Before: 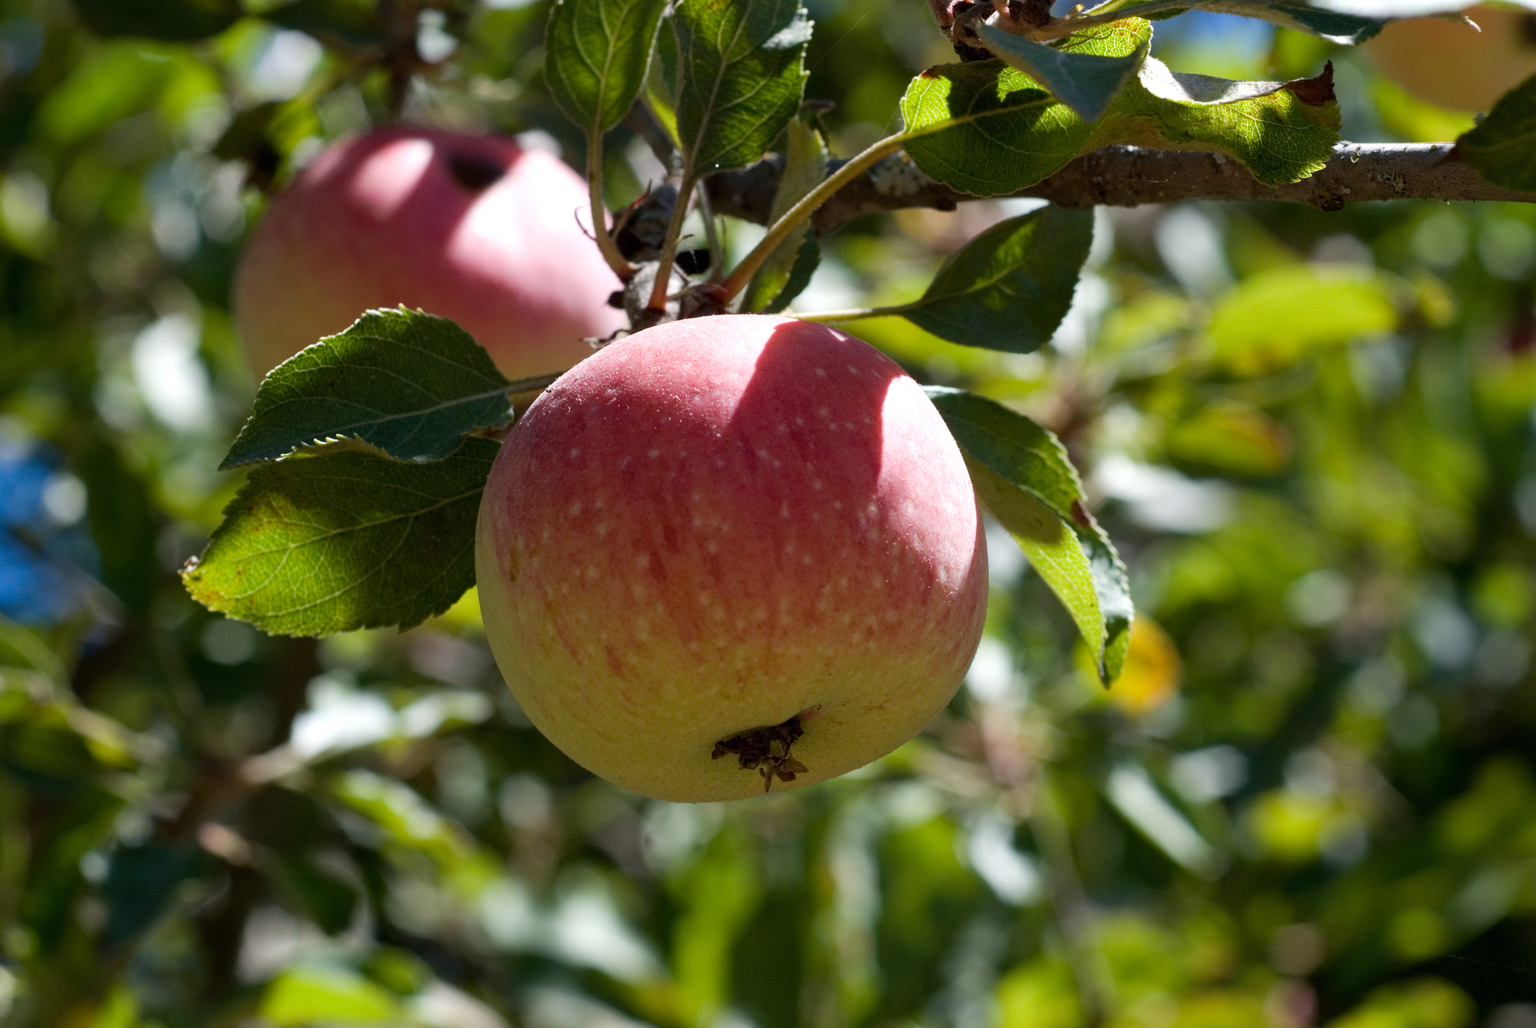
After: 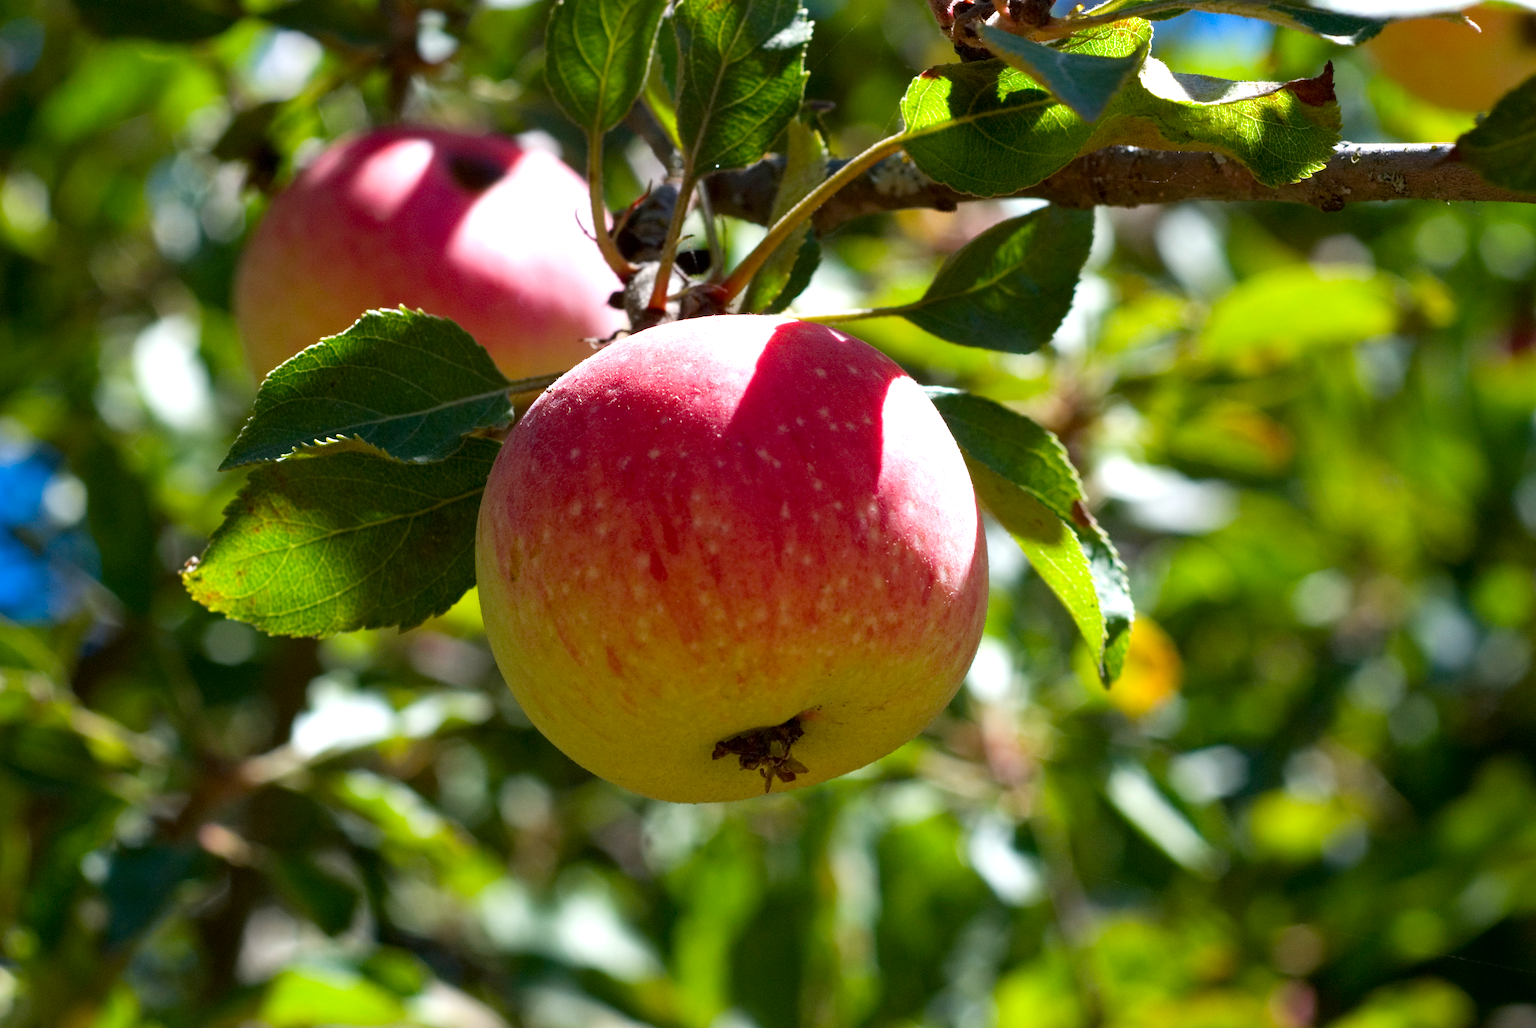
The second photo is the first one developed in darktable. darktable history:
contrast brightness saturation: brightness -0.019, saturation 0.367
exposure: exposure 0.433 EV, compensate exposure bias true, compensate highlight preservation false
